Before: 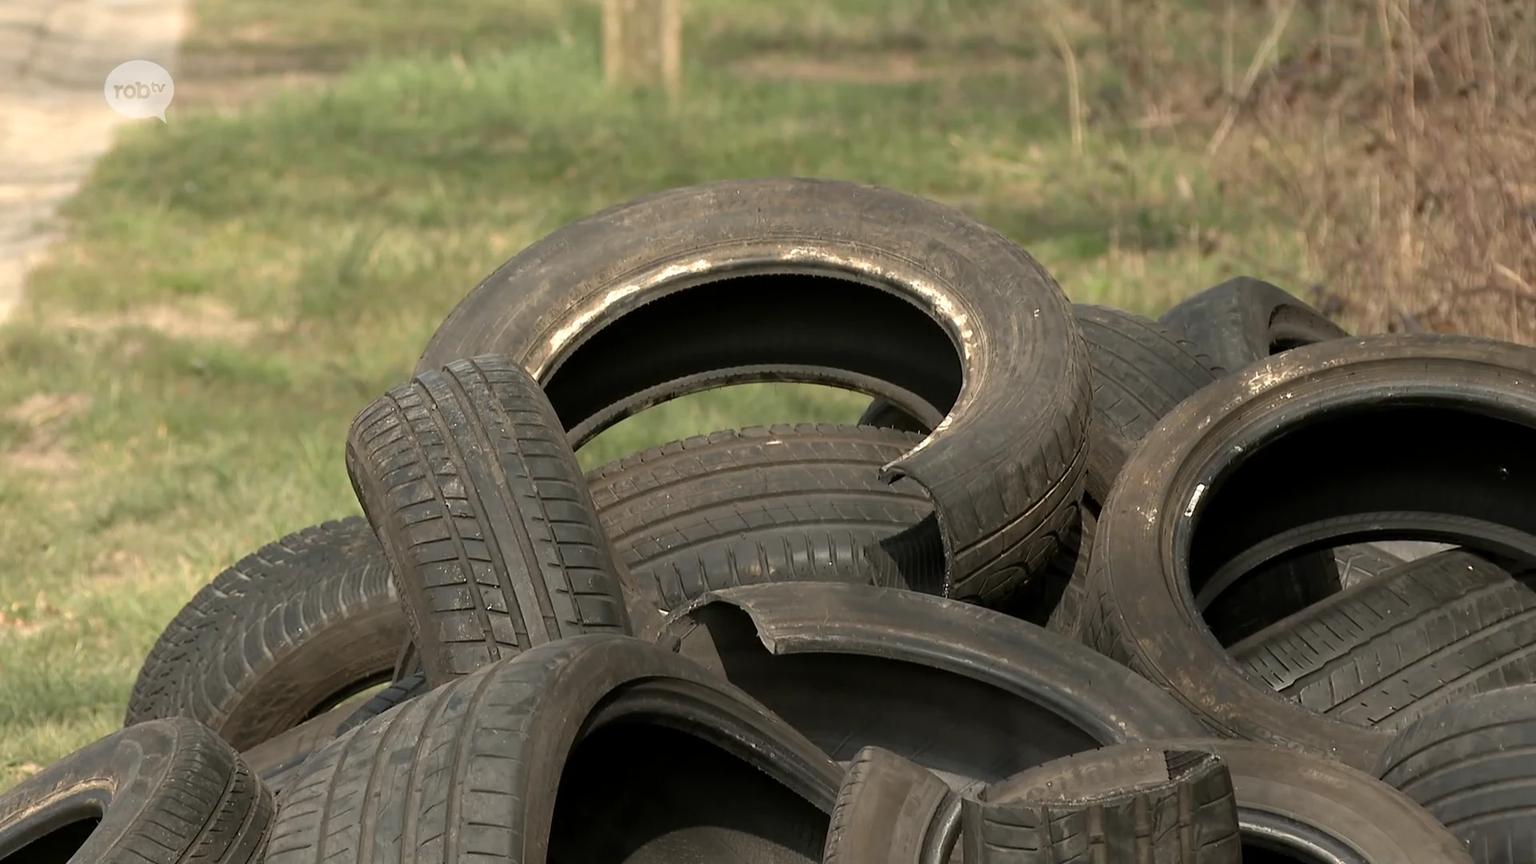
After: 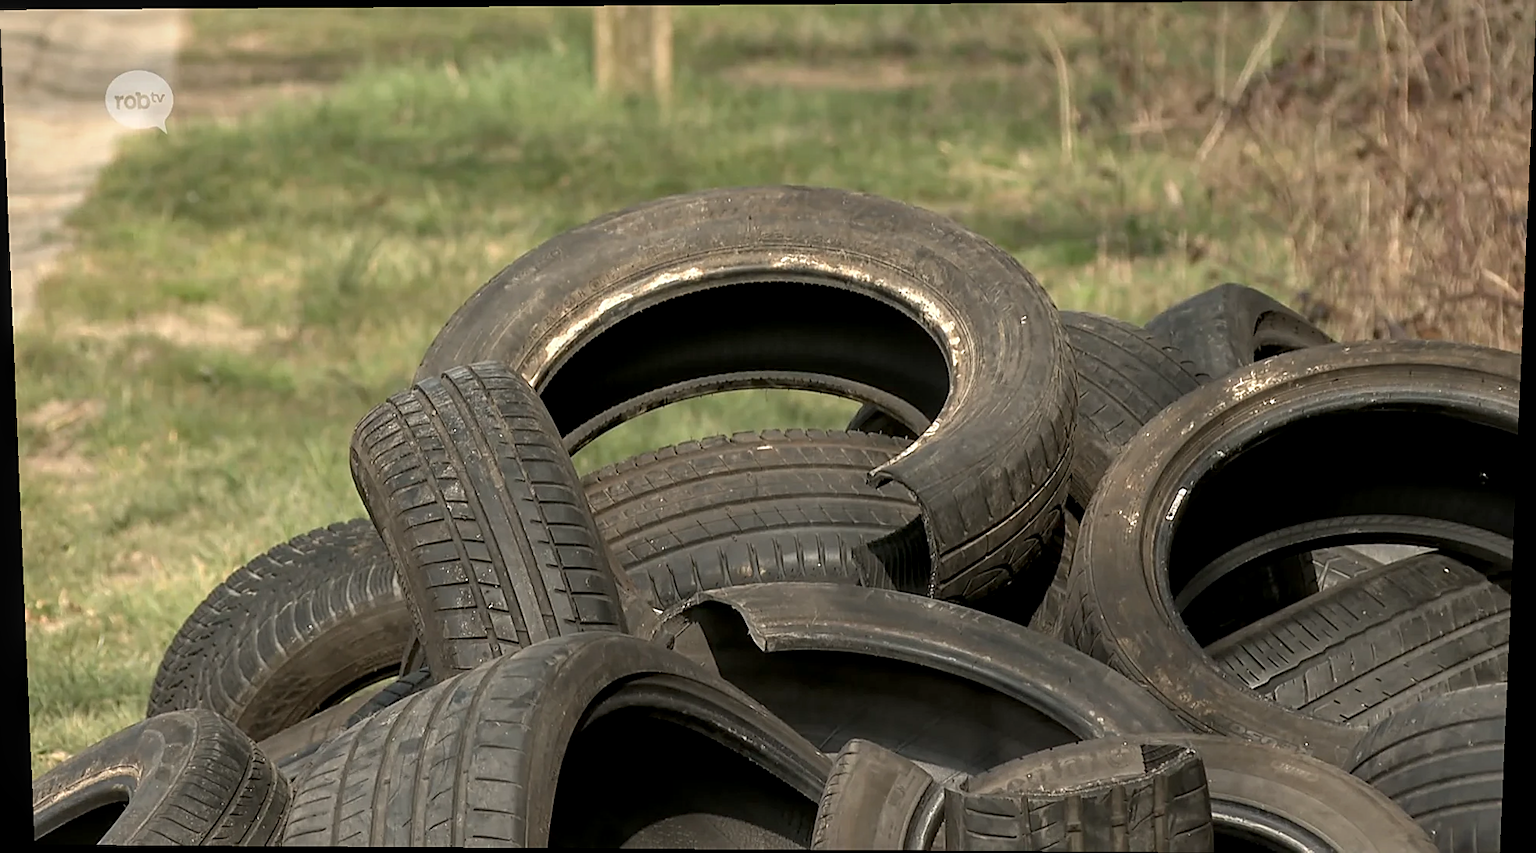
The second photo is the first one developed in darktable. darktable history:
rotate and perspective: lens shift (vertical) 0.048, lens shift (horizontal) -0.024, automatic cropping off
sharpen: on, module defaults
local contrast: detail 130%
